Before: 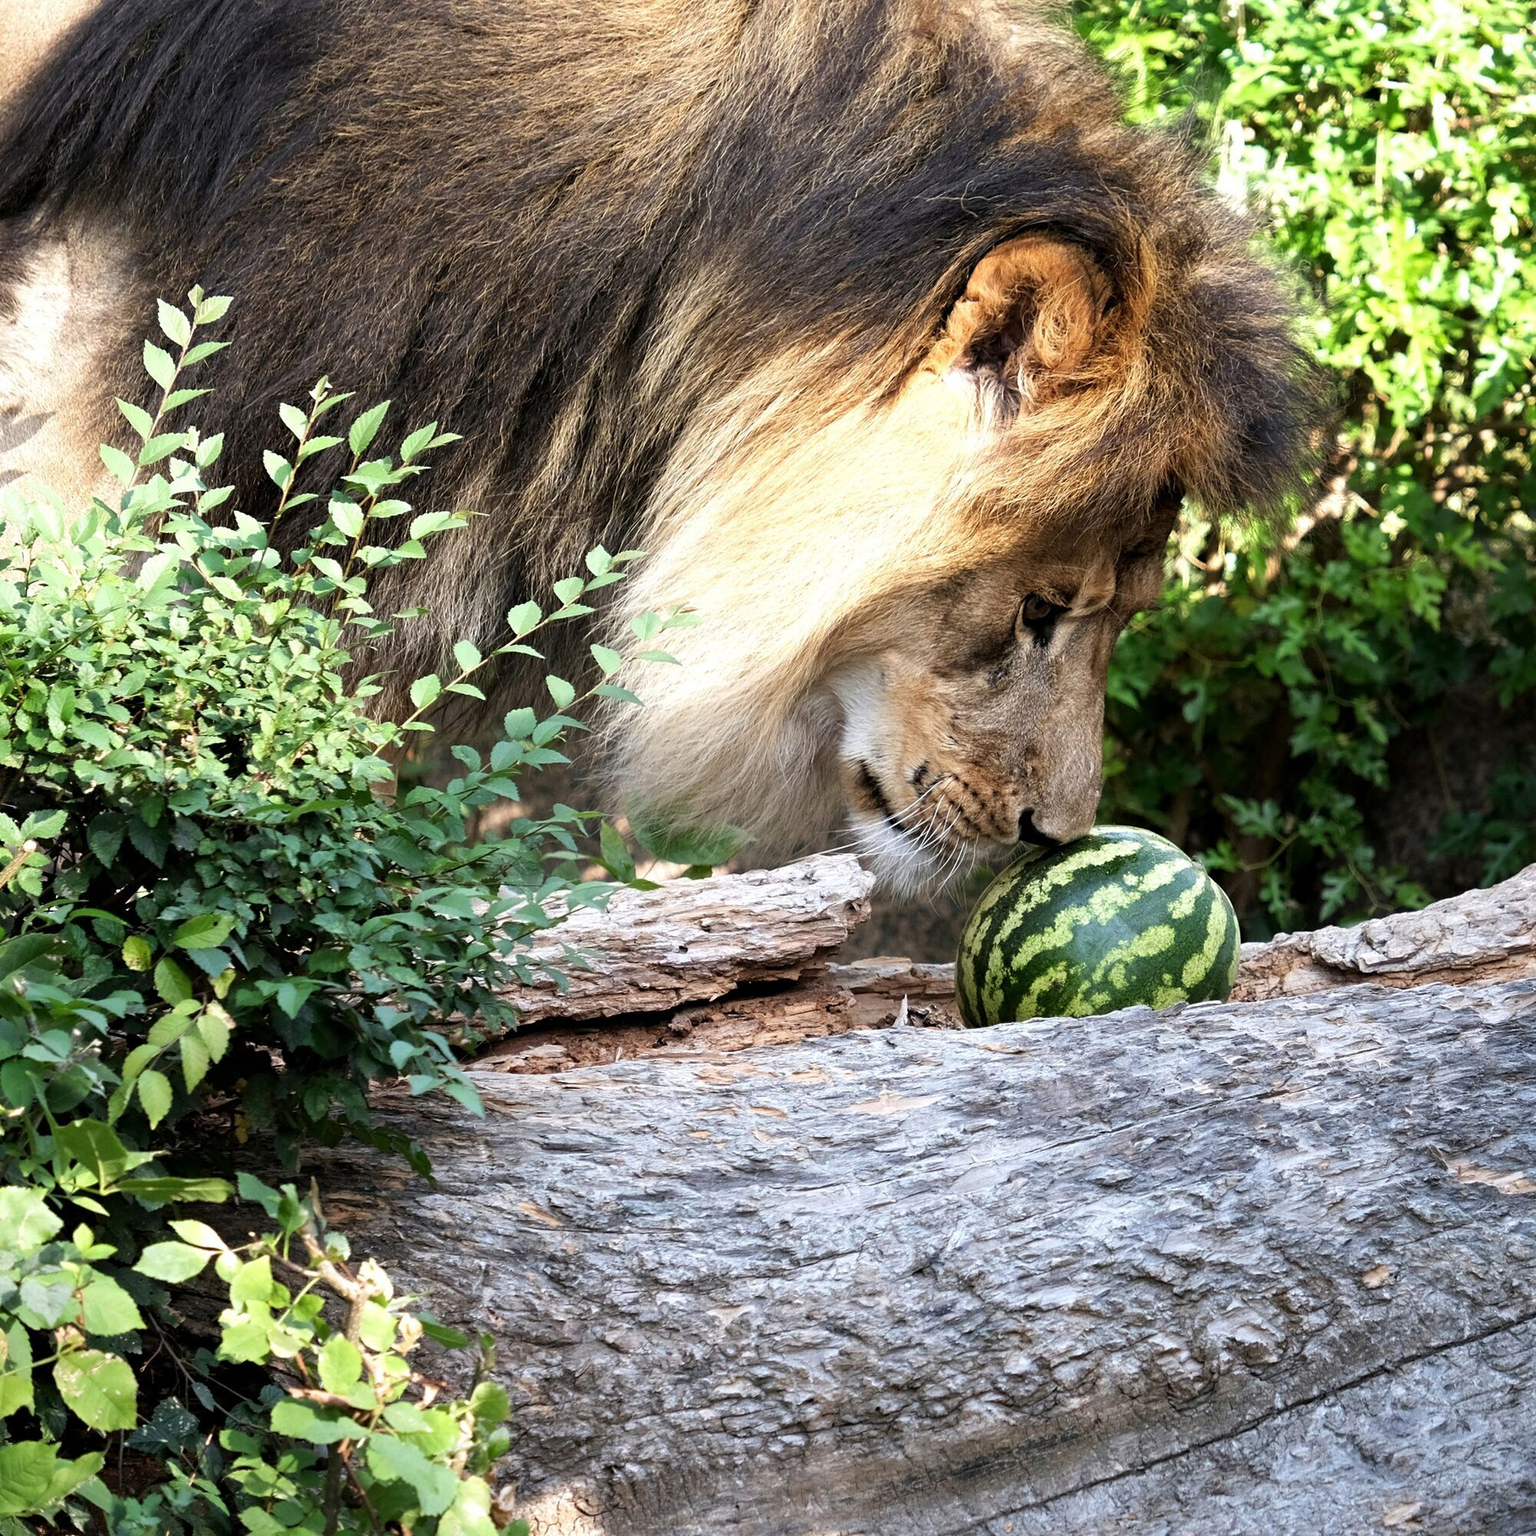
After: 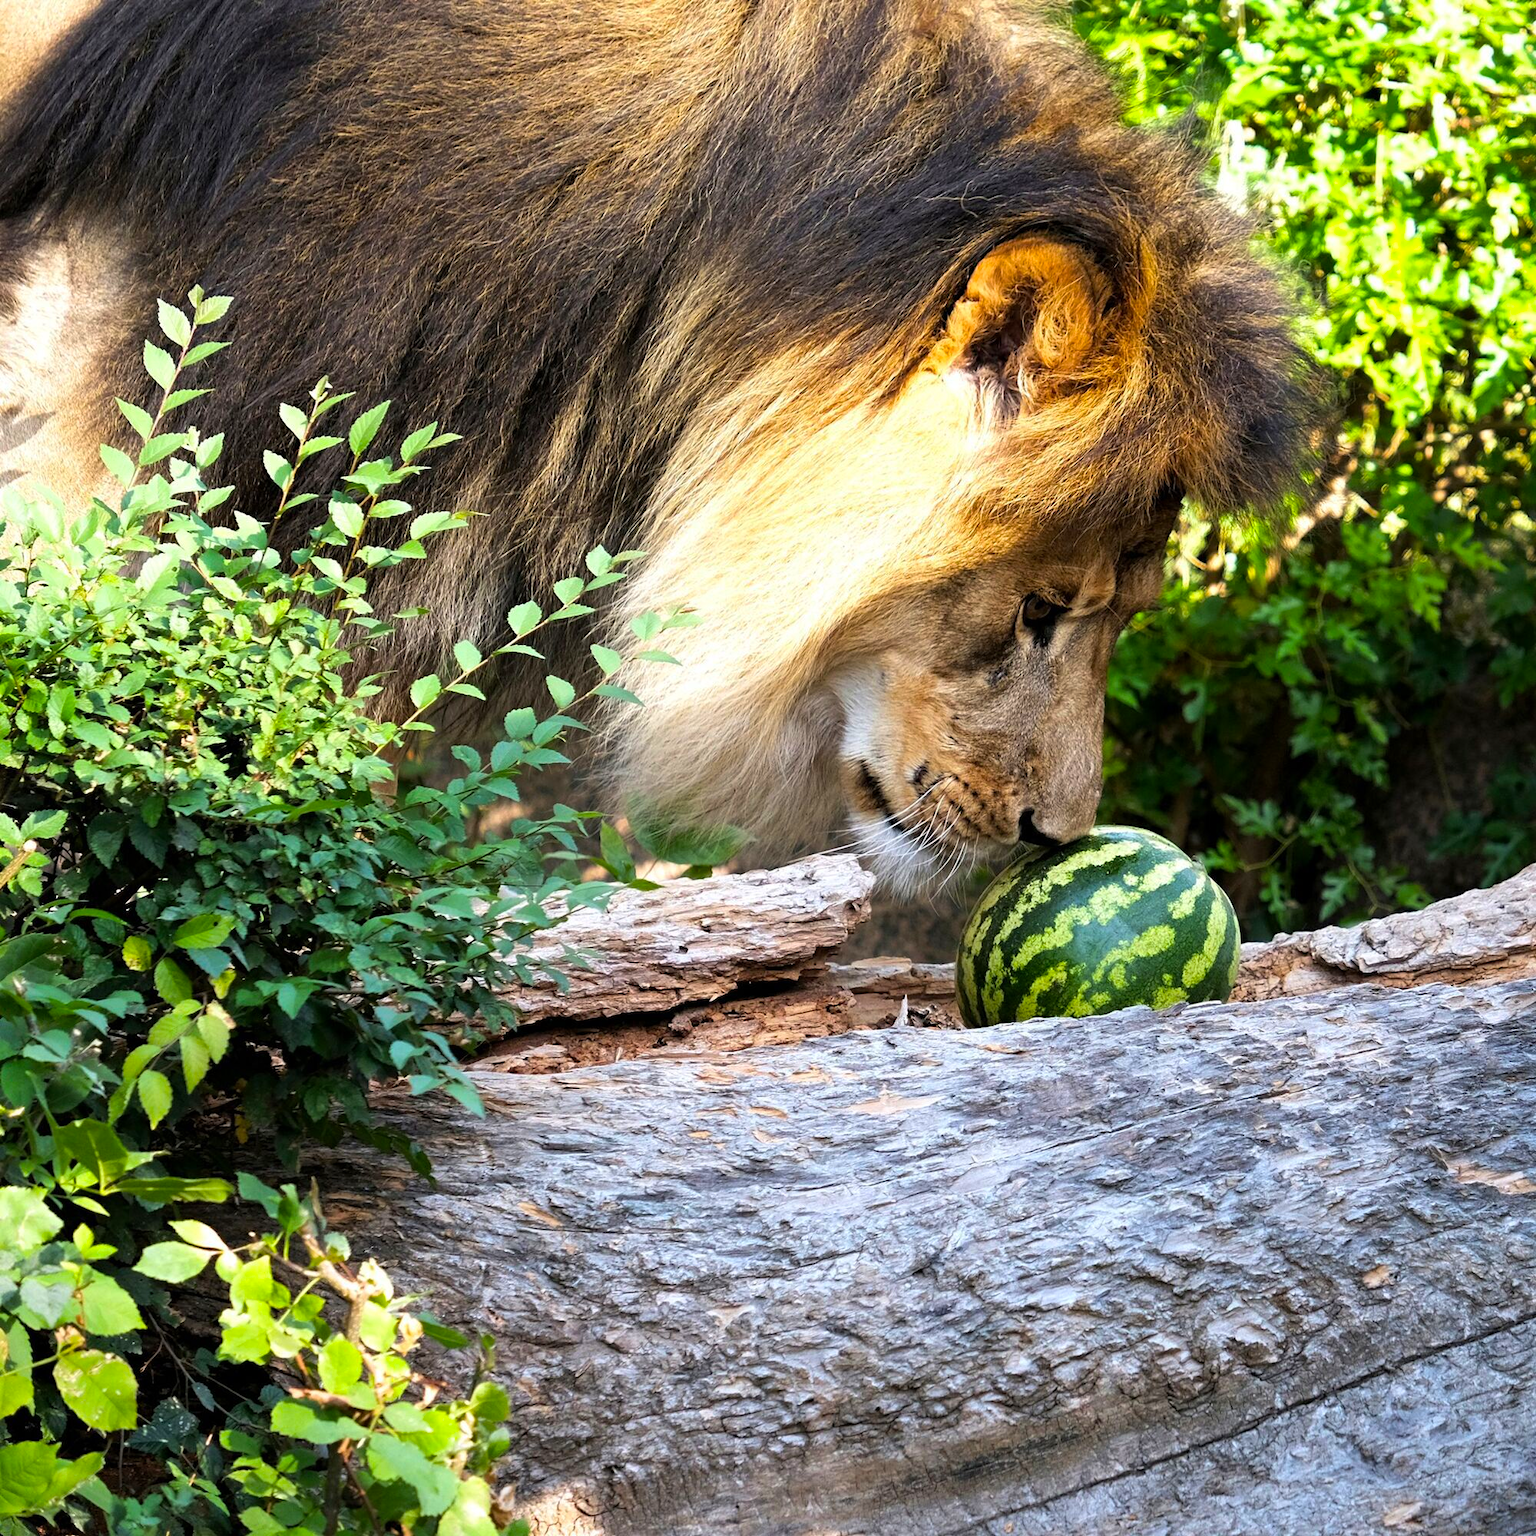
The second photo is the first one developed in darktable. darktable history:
color balance rgb: linear chroma grading › shadows -29.319%, linear chroma grading › global chroma 35.31%, perceptual saturation grading › global saturation 10.007%, global vibrance 10.878%
